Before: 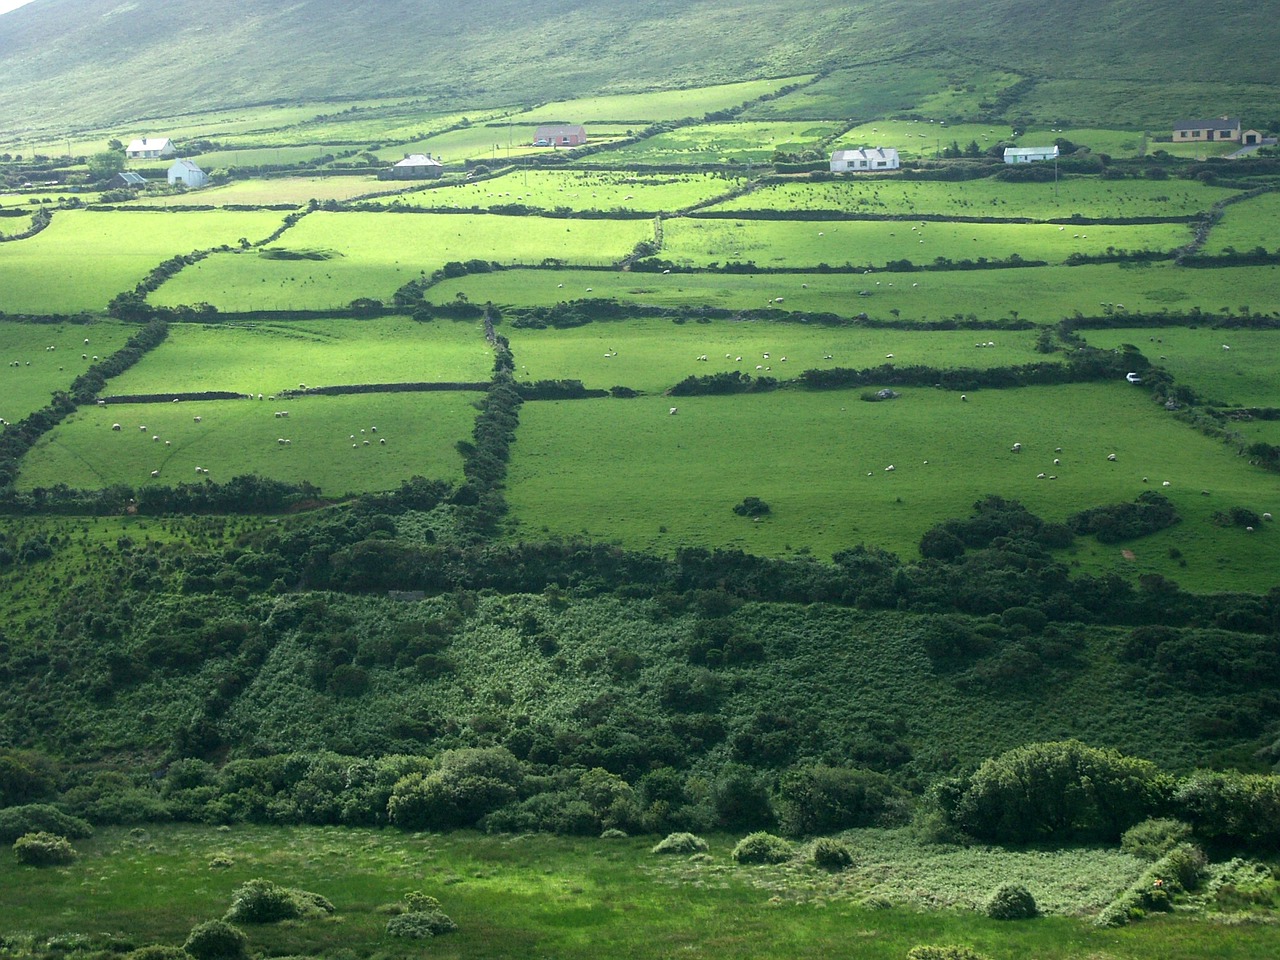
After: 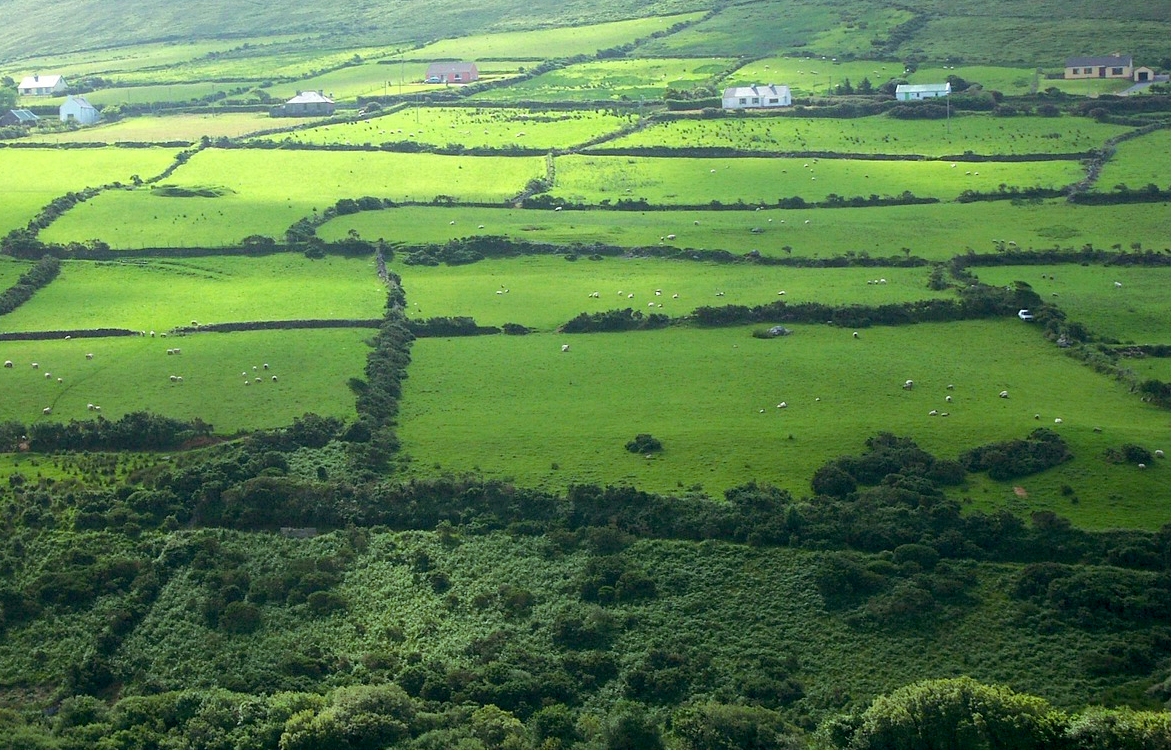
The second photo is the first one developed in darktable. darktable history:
crop: left 8.46%, top 6.58%, bottom 15.274%
color balance rgb: shadows lift › chroma 4.757%, shadows lift › hue 27.33°, global offset › luminance -0.371%, perceptual saturation grading › global saturation 9.894%, perceptual brilliance grading › mid-tones 9.093%, perceptual brilliance grading › shadows 15.214%, global vibrance 20%
